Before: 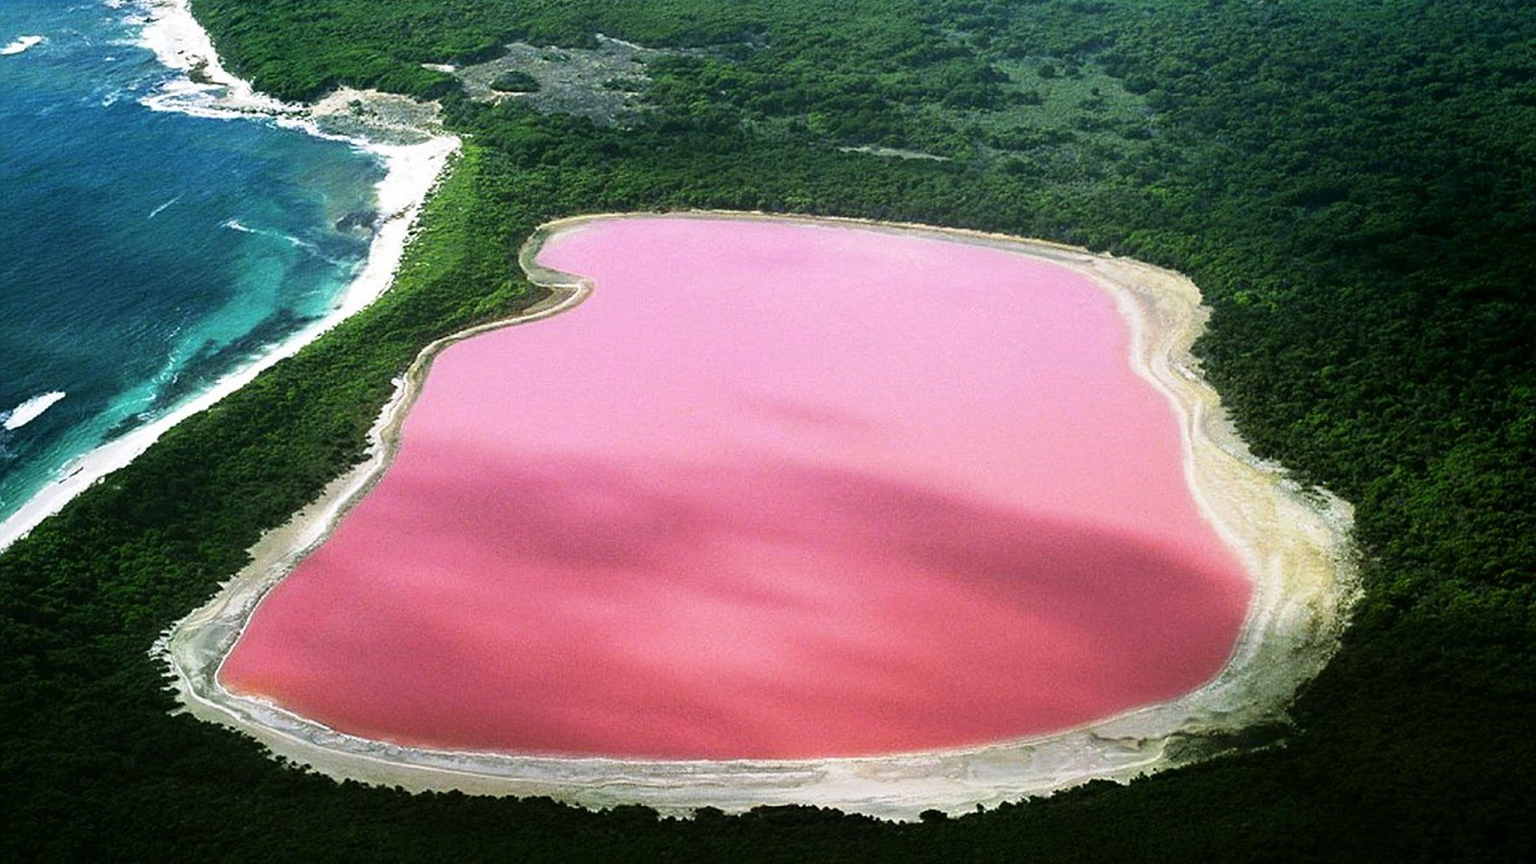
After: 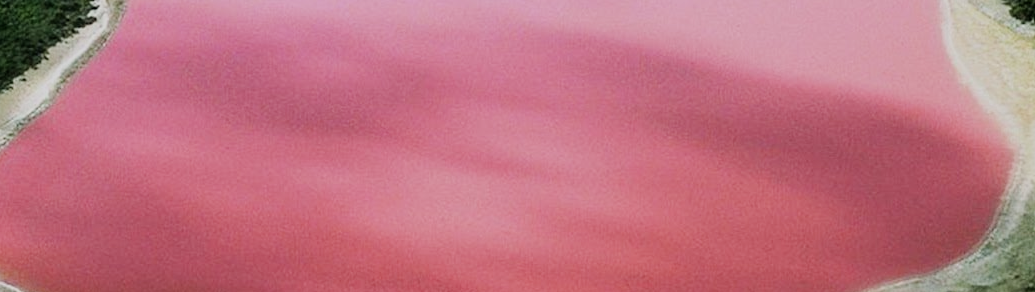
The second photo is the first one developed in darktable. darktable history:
contrast brightness saturation: saturation -0.056
crop: left 18.201%, top 50.744%, right 17.094%, bottom 16.806%
filmic rgb: black relative exposure -7.65 EV, white relative exposure 4.56 EV, hardness 3.61, contrast in shadows safe
